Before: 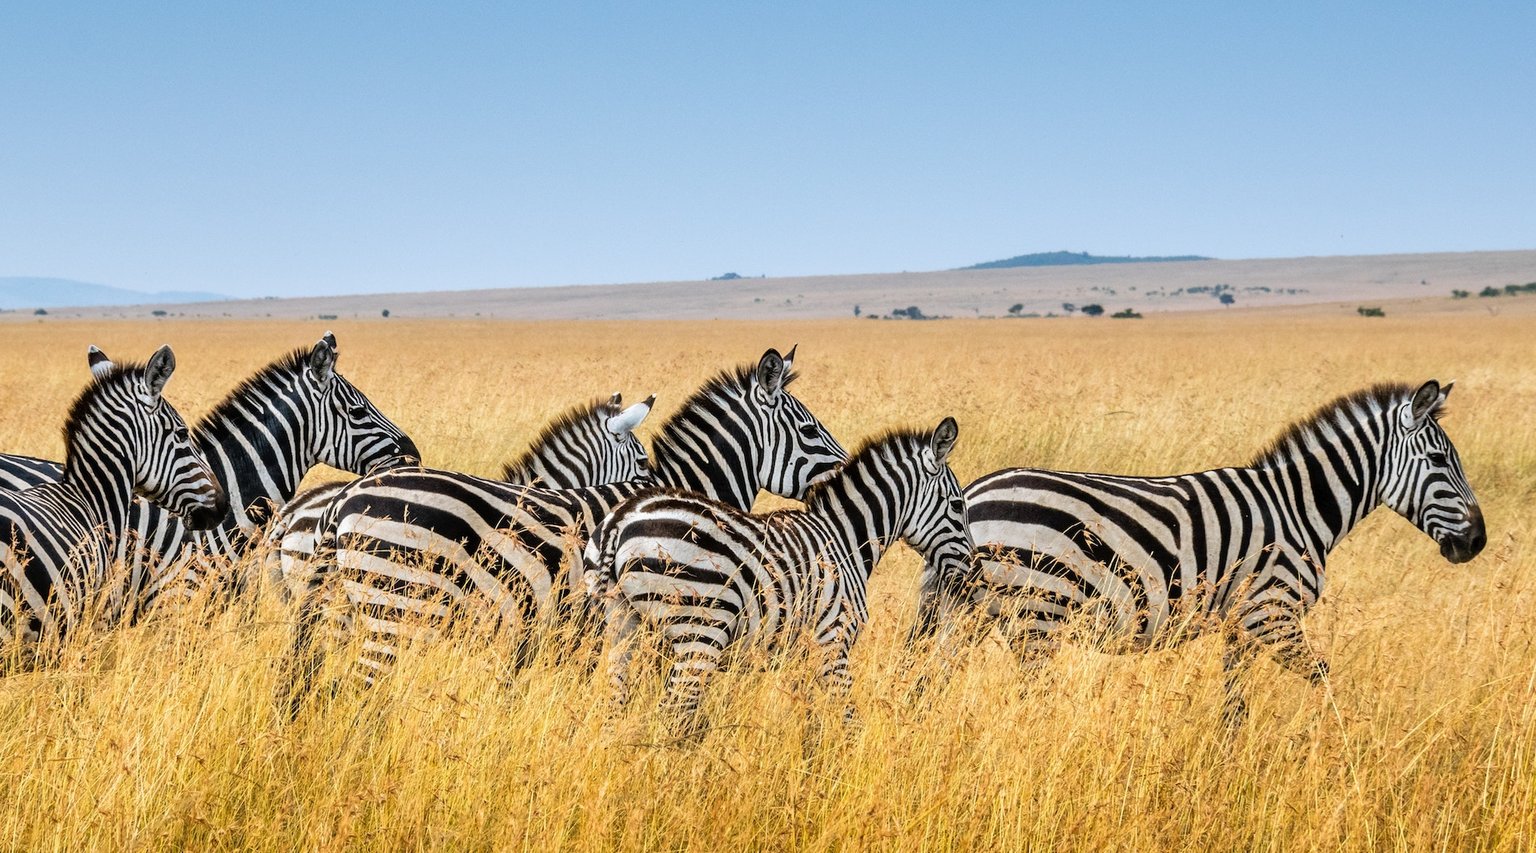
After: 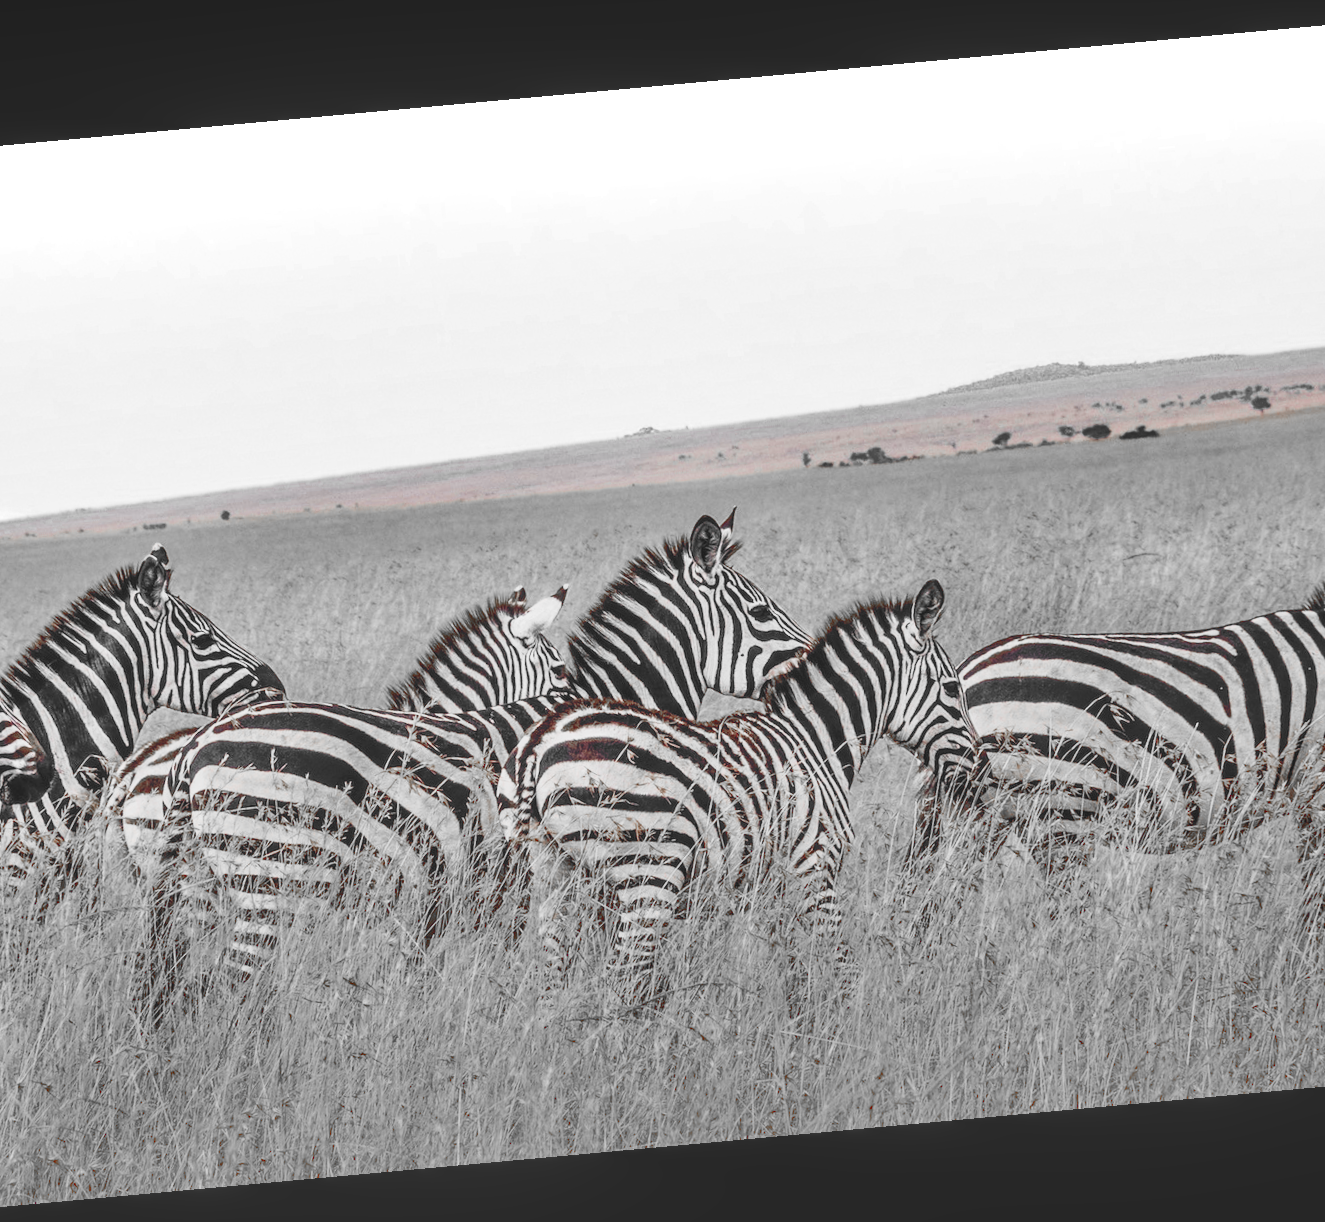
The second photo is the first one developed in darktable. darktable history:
color zones: curves: ch0 [(0, 0.352) (0.143, 0.407) (0.286, 0.386) (0.429, 0.431) (0.571, 0.829) (0.714, 0.853) (0.857, 0.833) (1, 0.352)]; ch1 [(0, 0.604) (0.072, 0.726) (0.096, 0.608) (0.205, 0.007) (0.571, -0.006) (0.839, -0.013) (0.857, -0.012) (1, 0.604)]
crop and rotate: left 14.436%, right 18.898%
rotate and perspective: rotation -5.2°, automatic cropping off
shadows and highlights: shadows 60, highlights -60.23, soften with gaussian
local contrast: highlights 48%, shadows 0%, detail 100%
base curve: curves: ch0 [(0, 0) (0.028, 0.03) (0.121, 0.232) (0.46, 0.748) (0.859, 0.968) (1, 1)], preserve colors none
color balance rgb: shadows lift › hue 87.51°, highlights gain › chroma 0.68%, highlights gain › hue 55.1°, global offset › chroma 0.13%, global offset › hue 253.66°, linear chroma grading › global chroma 0.5%, perceptual saturation grading › global saturation 16.38%
